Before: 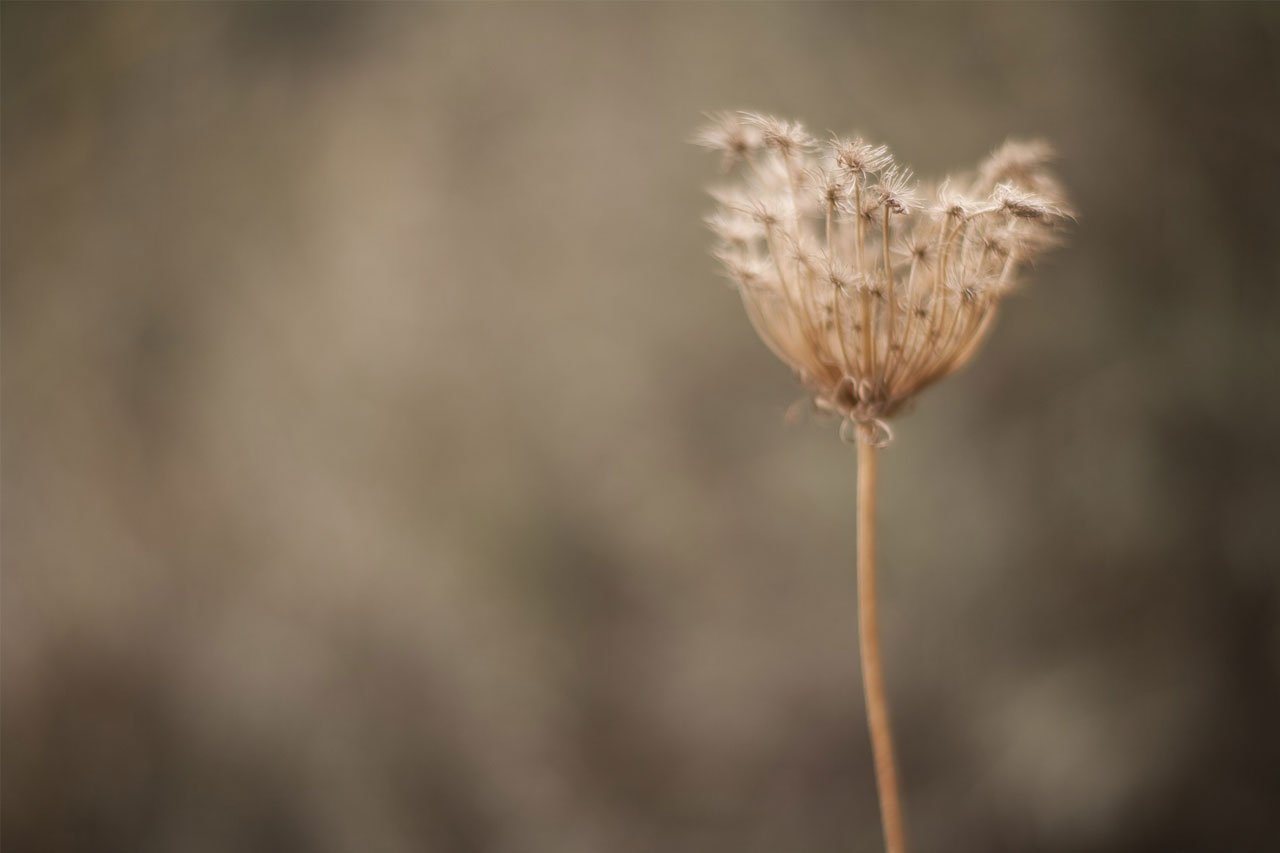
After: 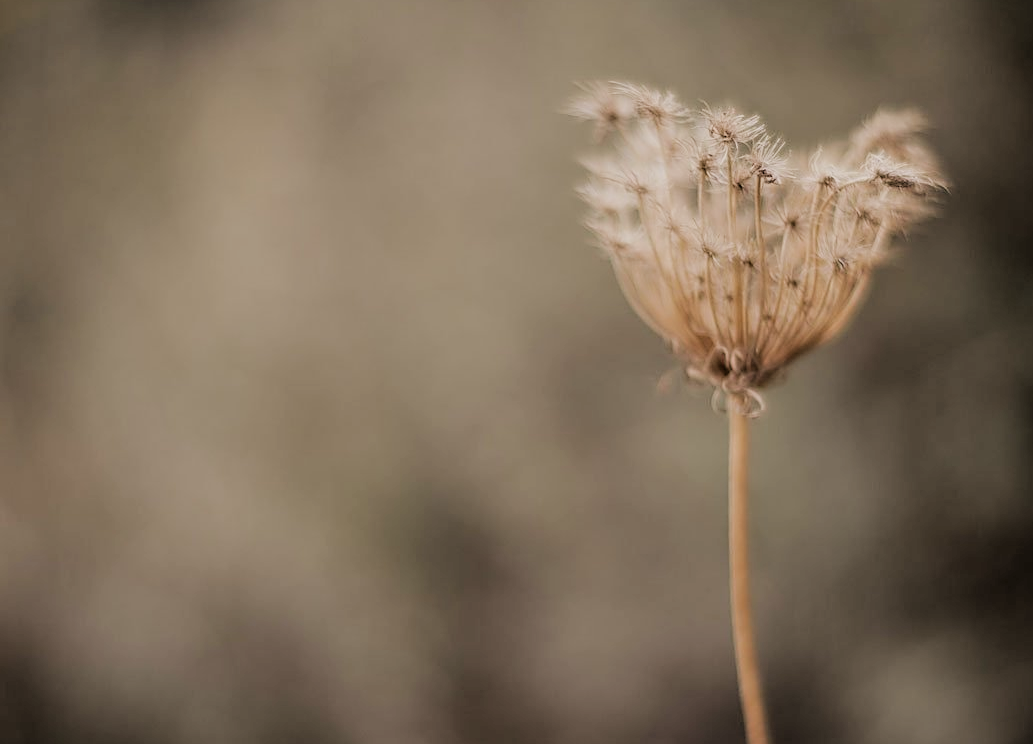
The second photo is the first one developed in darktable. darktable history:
crop: left 10.019%, top 3.618%, right 9.215%, bottom 9.144%
filmic rgb: black relative exposure -2.98 EV, white relative exposure 4.56 EV, hardness 1.77, contrast 1.249
sharpen: on, module defaults
